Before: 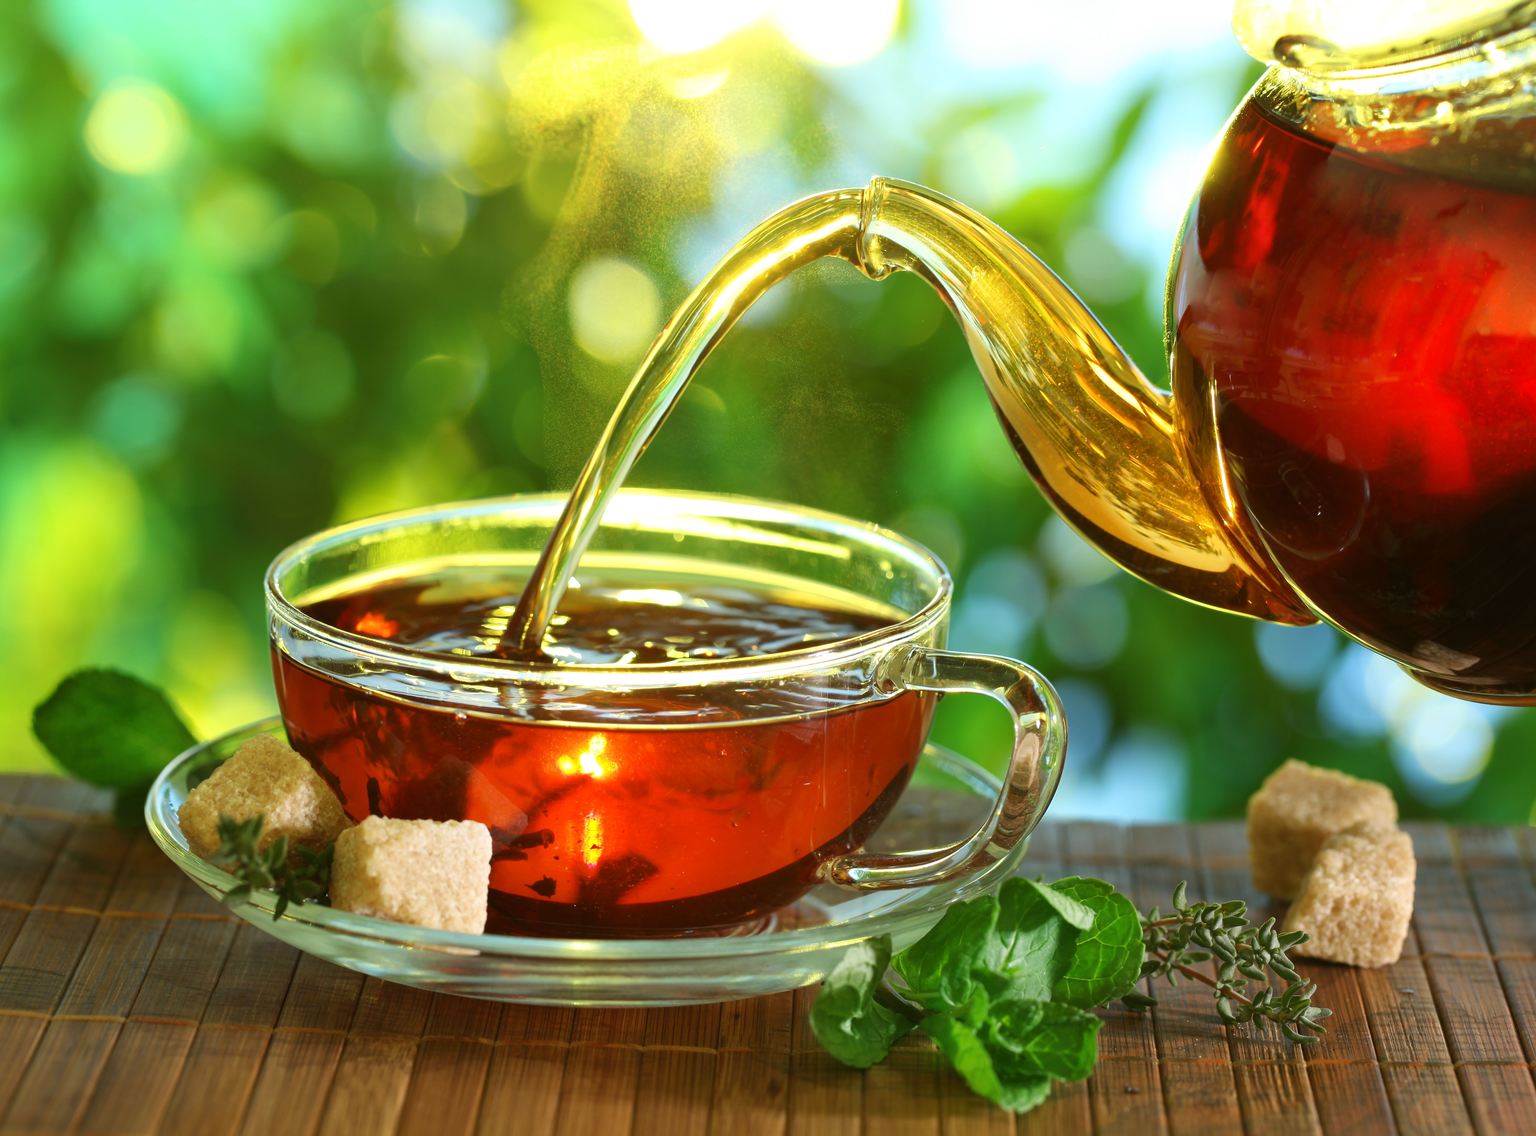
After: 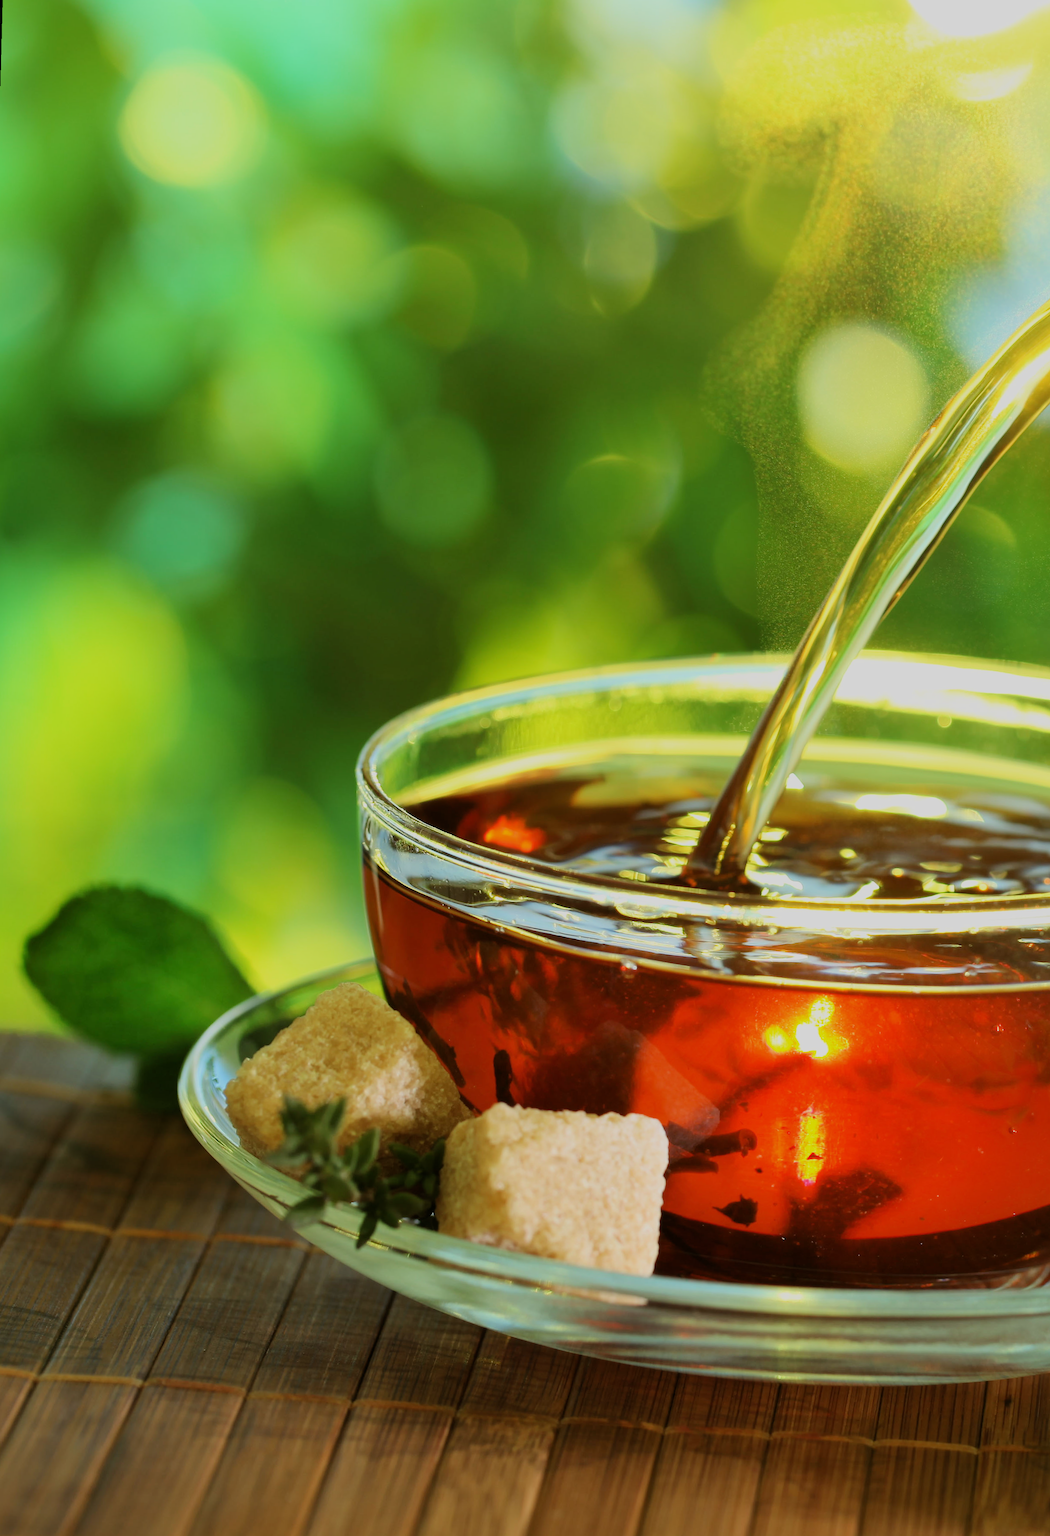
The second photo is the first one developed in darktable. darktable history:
filmic rgb: black relative exposure -7.65 EV, white relative exposure 4.56 EV, hardness 3.61, color science v6 (2022)
crop and rotate: left 0%, top 0%, right 50.845%
rotate and perspective: rotation 1.57°, crop left 0.018, crop right 0.982, crop top 0.039, crop bottom 0.961
